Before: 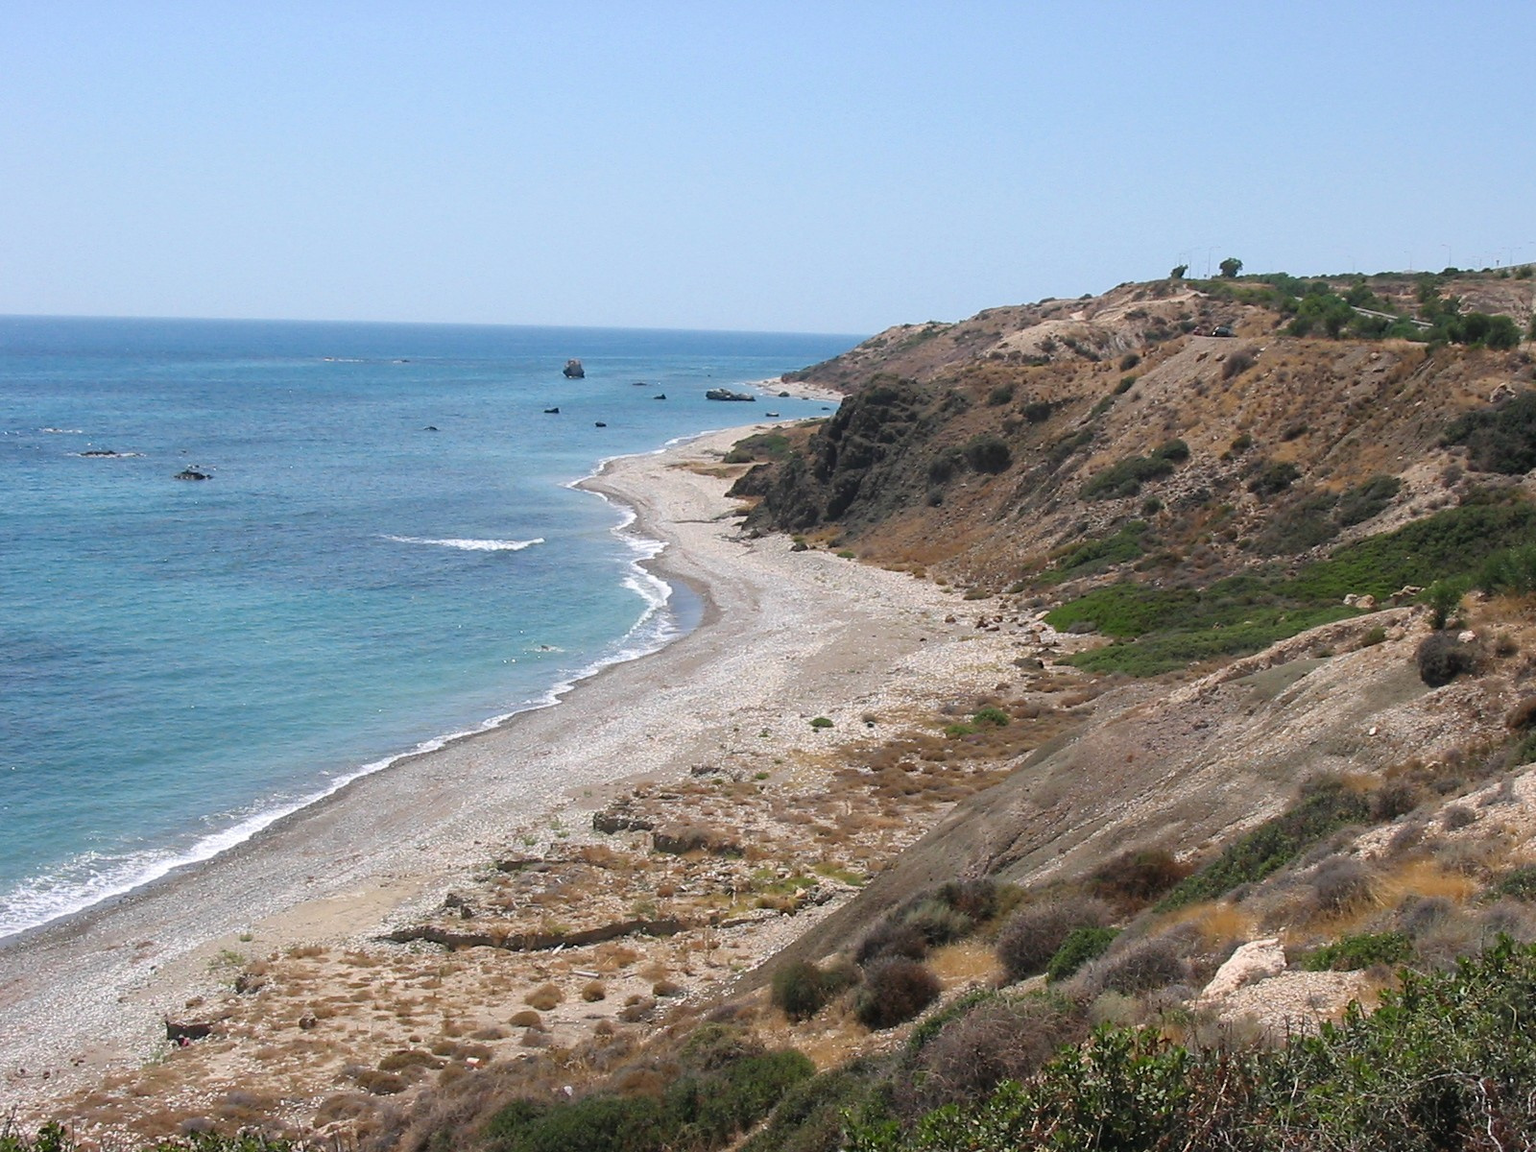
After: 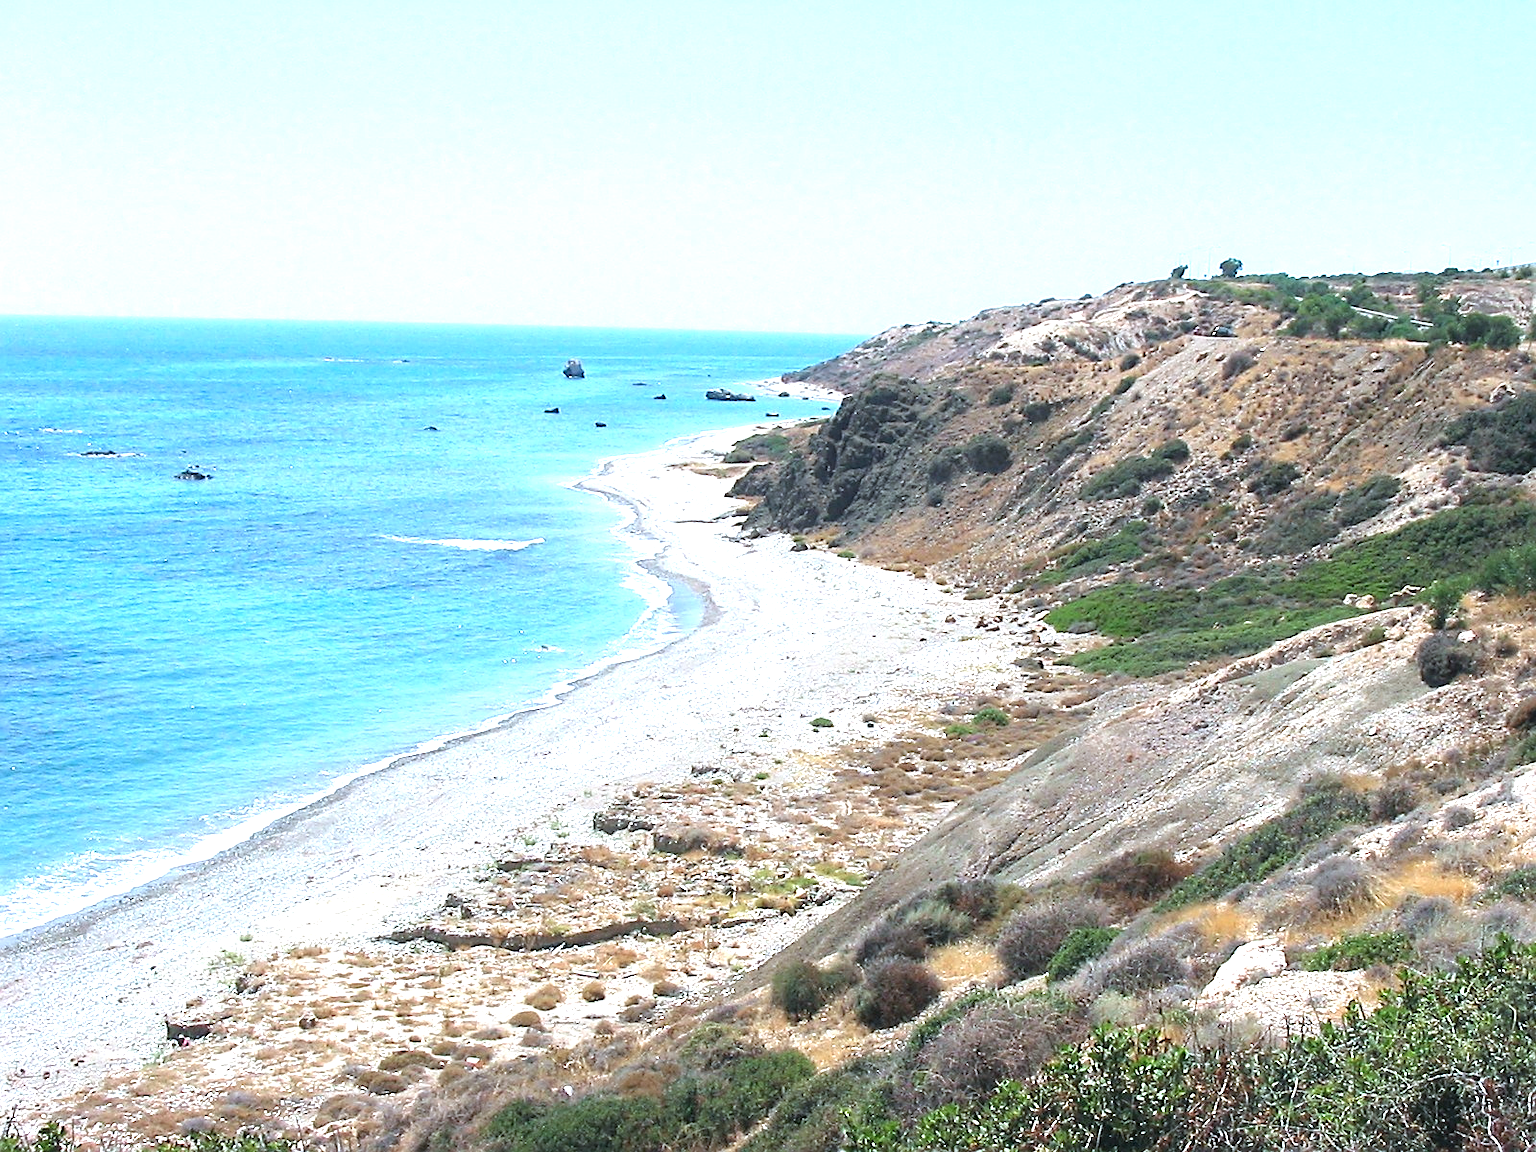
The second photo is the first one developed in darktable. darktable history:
exposure: black level correction 0, exposure 1.354 EV, compensate highlight preservation false
color calibration: illuminant F (fluorescent), F source F9 (Cool White Deluxe 4150 K) – high CRI, x 0.374, y 0.373, temperature 4155.25 K
sharpen: on, module defaults
